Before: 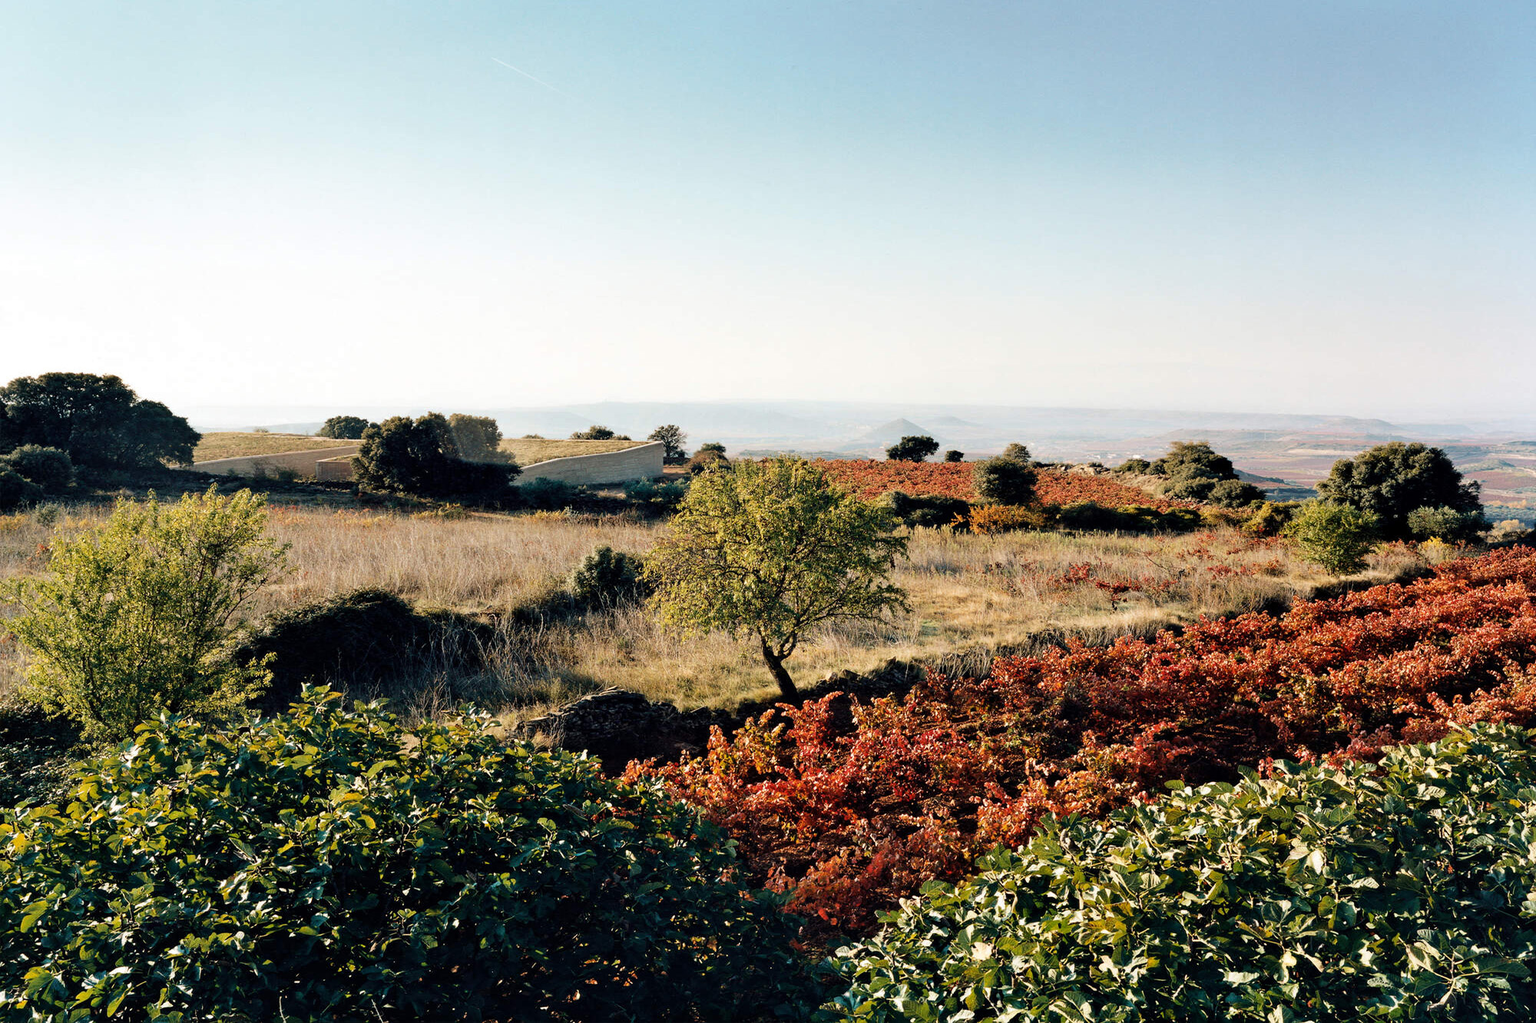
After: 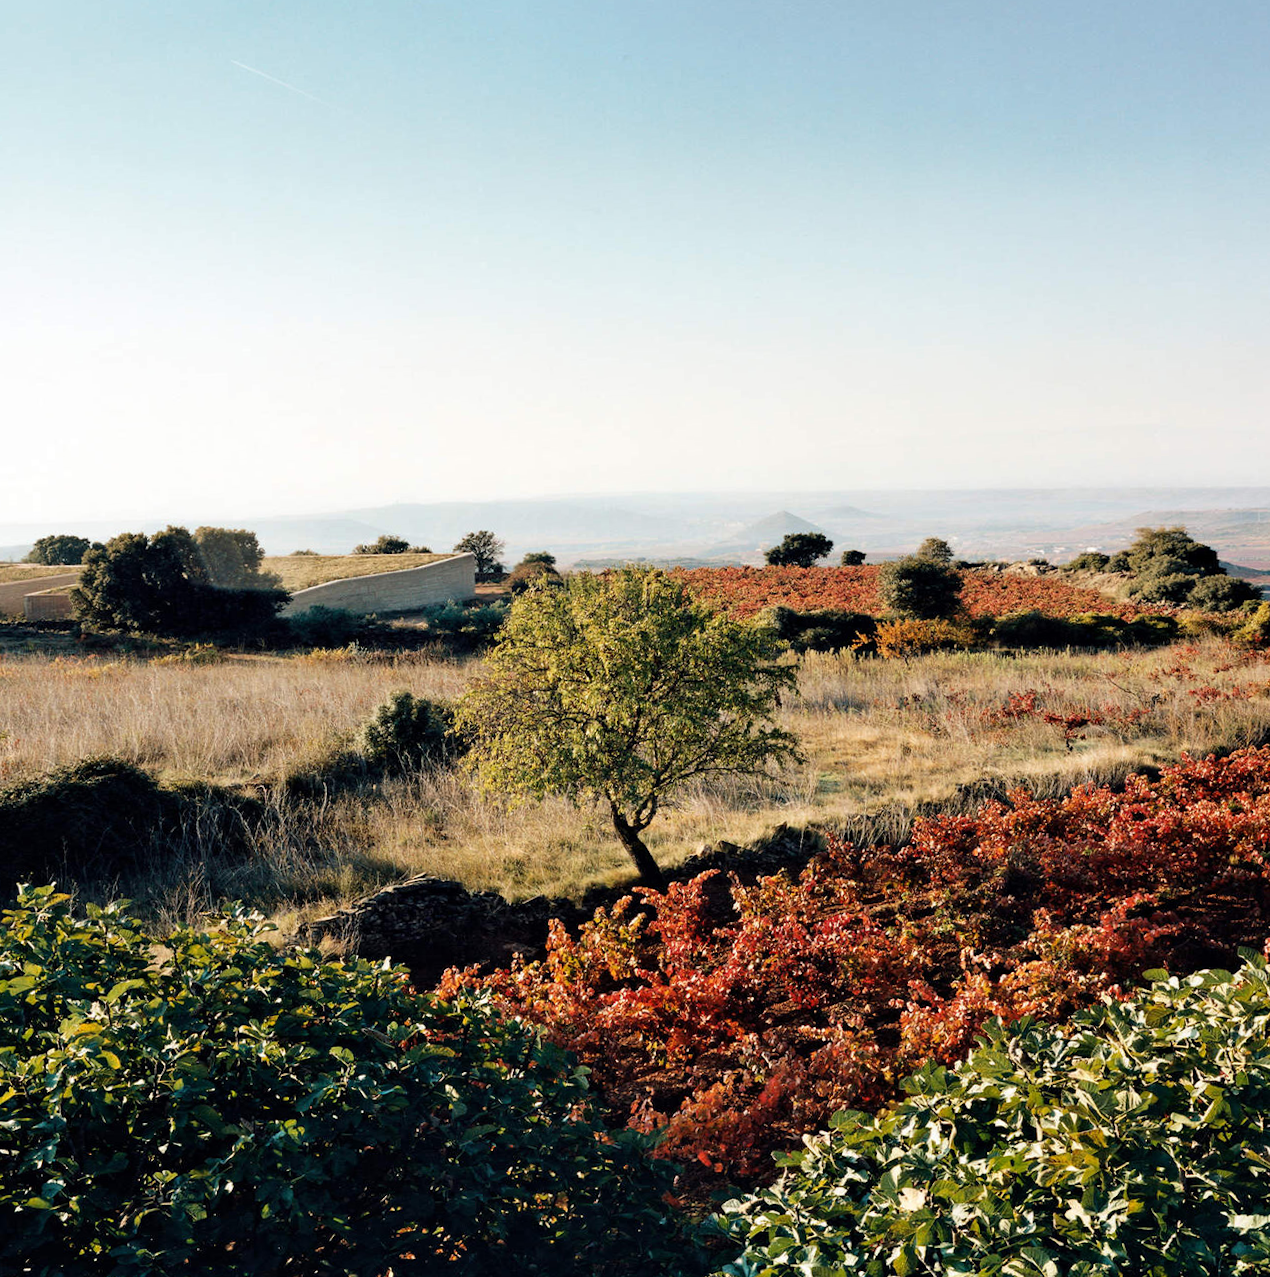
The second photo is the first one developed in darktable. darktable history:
crop and rotate: left 17.732%, right 15.423%
rotate and perspective: rotation -2.12°, lens shift (vertical) 0.009, lens shift (horizontal) -0.008, automatic cropping original format, crop left 0.036, crop right 0.964, crop top 0.05, crop bottom 0.959
